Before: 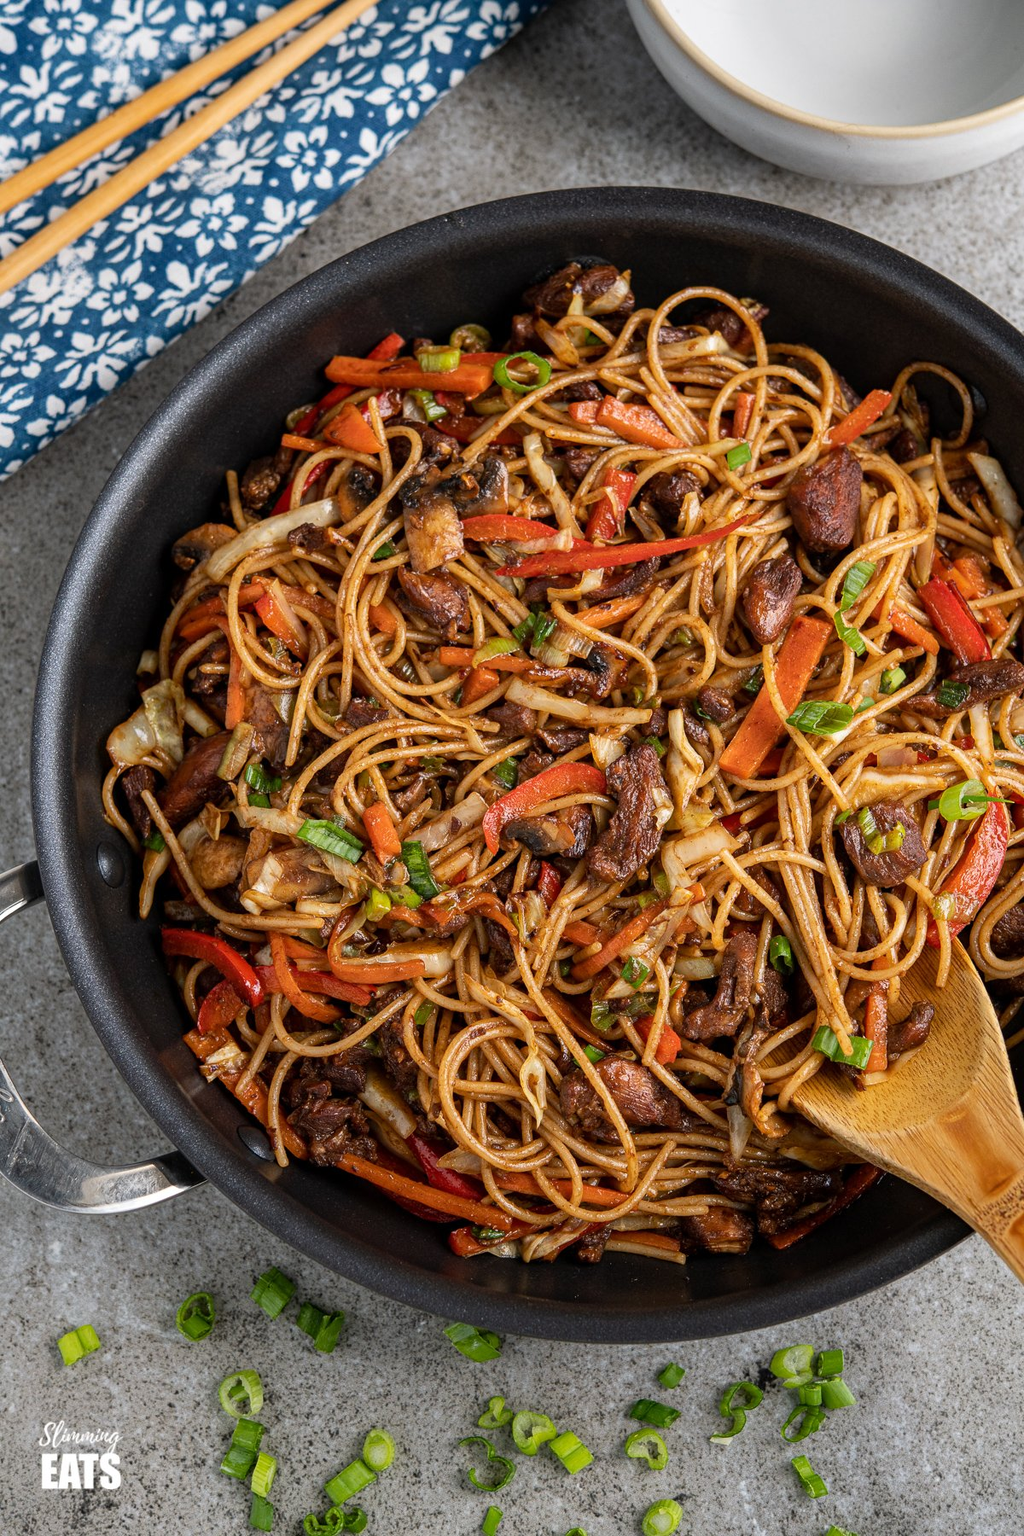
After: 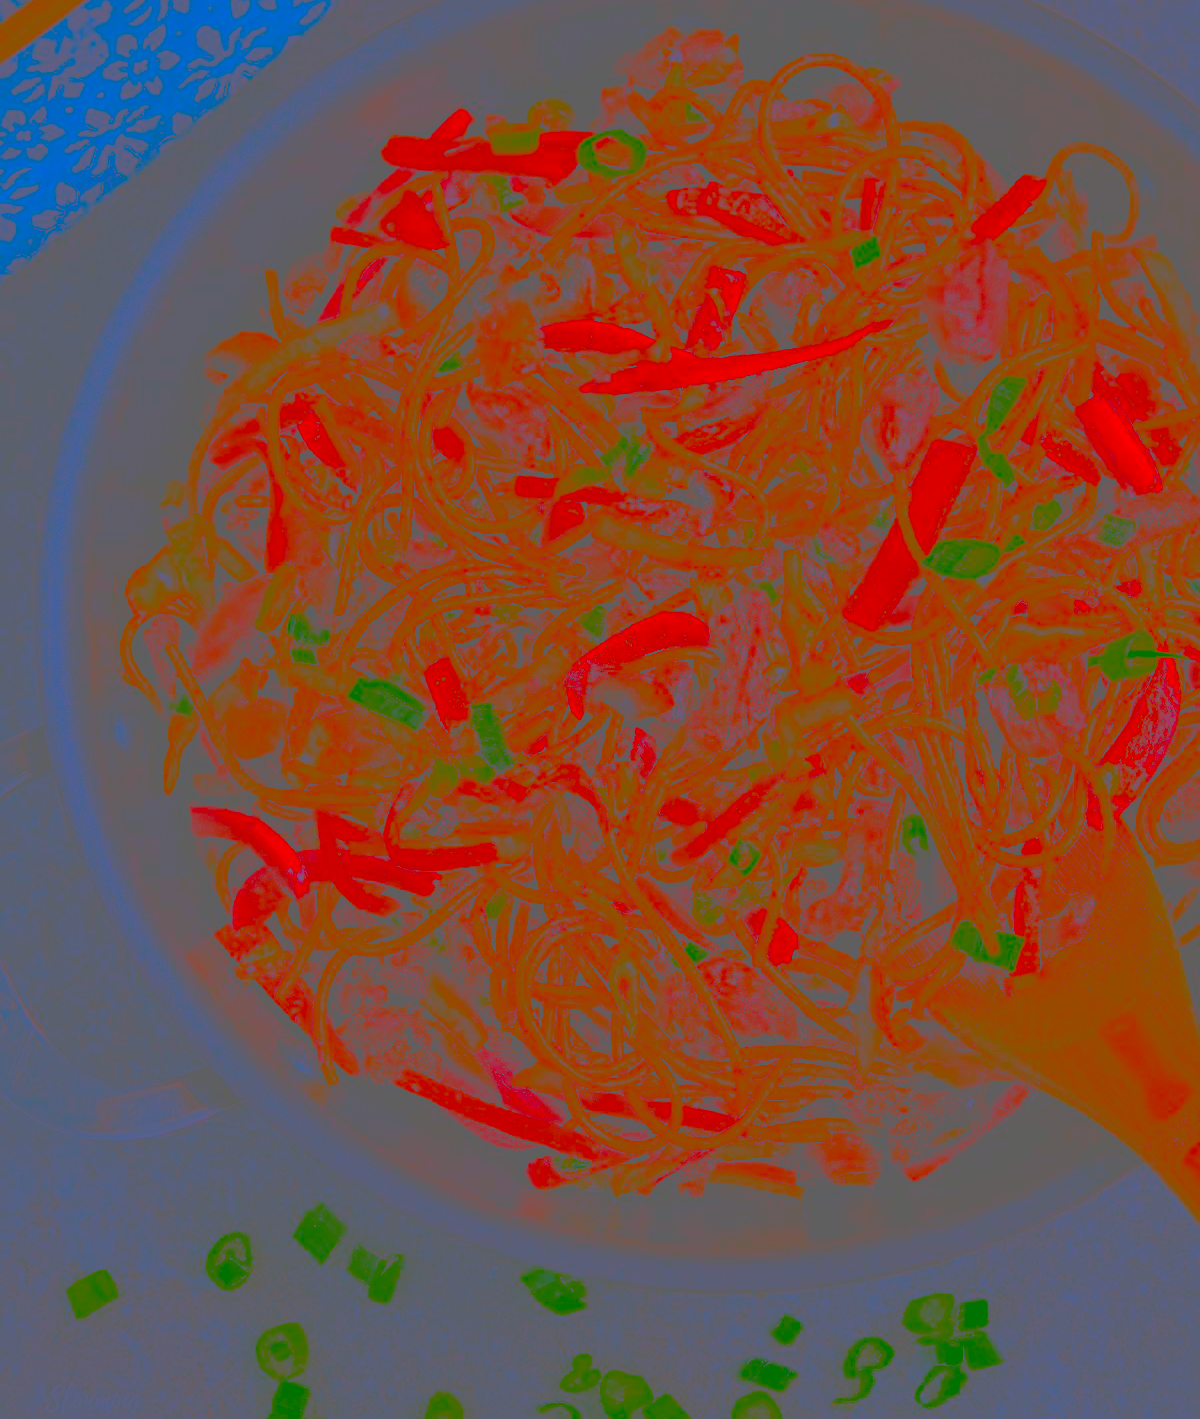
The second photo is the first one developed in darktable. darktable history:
contrast brightness saturation: contrast -0.989, brightness -0.159, saturation 0.739
color balance rgb: highlights gain › chroma 1.042%, highlights gain › hue 60.18°, perceptual saturation grading › global saturation 0.207%
exposure: exposure 0.129 EV, compensate highlight preservation false
shadows and highlights: shadows 31.66, highlights -32.8, soften with gaussian
crop and rotate: top 15.691%, bottom 5.433%
color calibration: illuminant as shot in camera, x 0.369, y 0.382, temperature 4314.25 K
sharpen: amount 1.995
